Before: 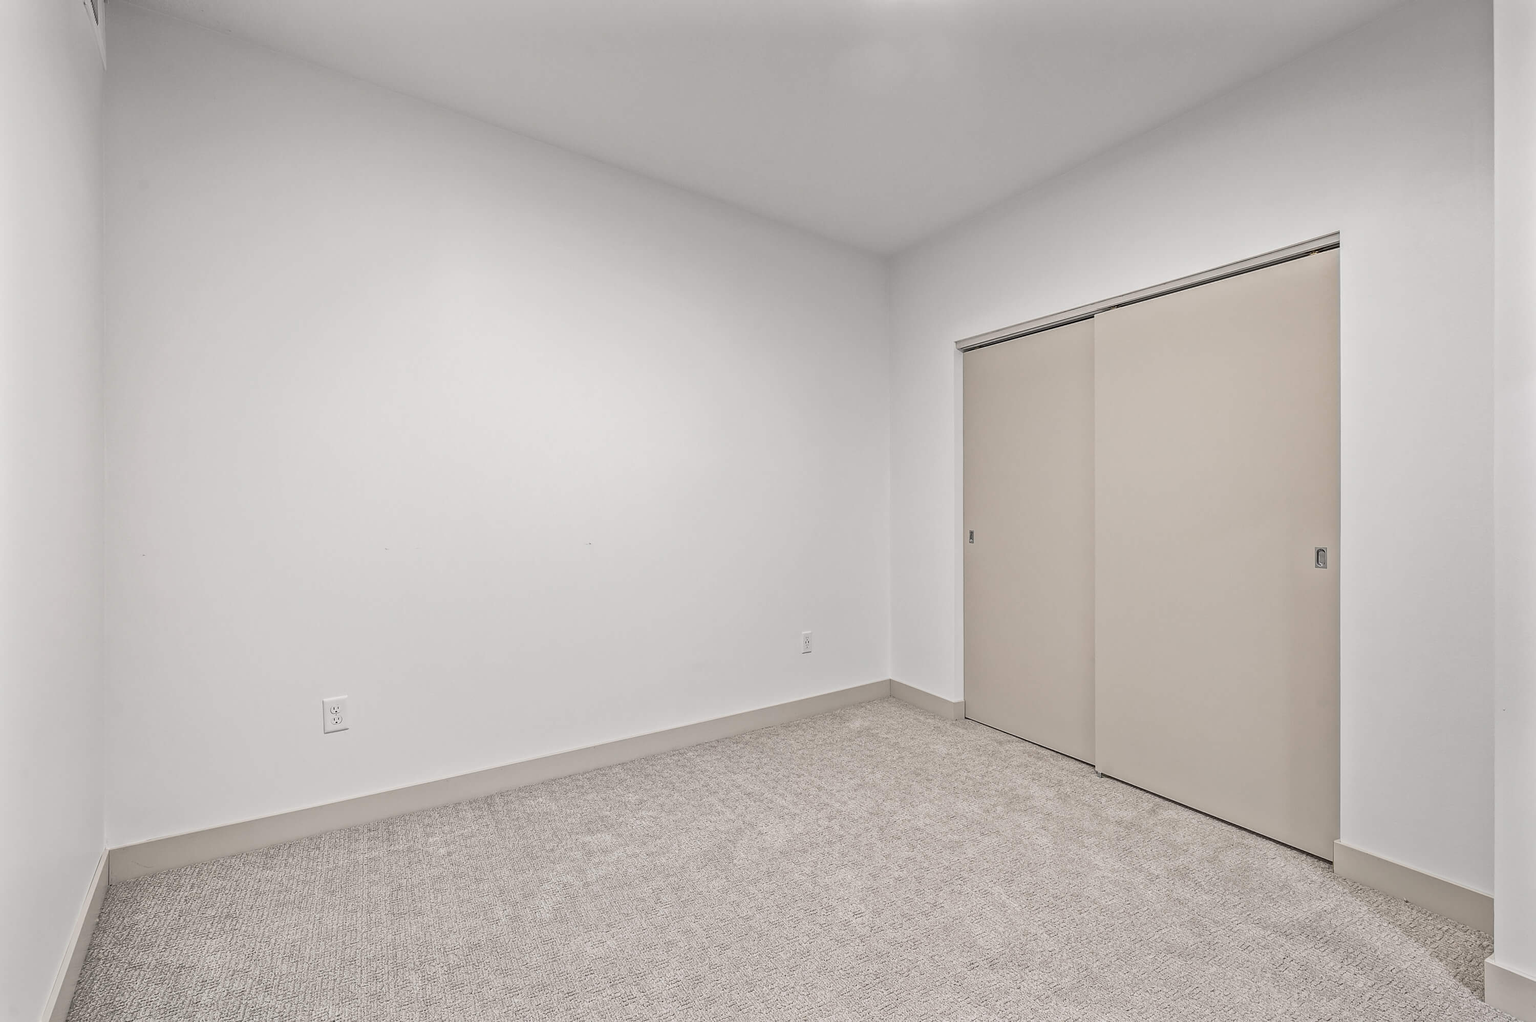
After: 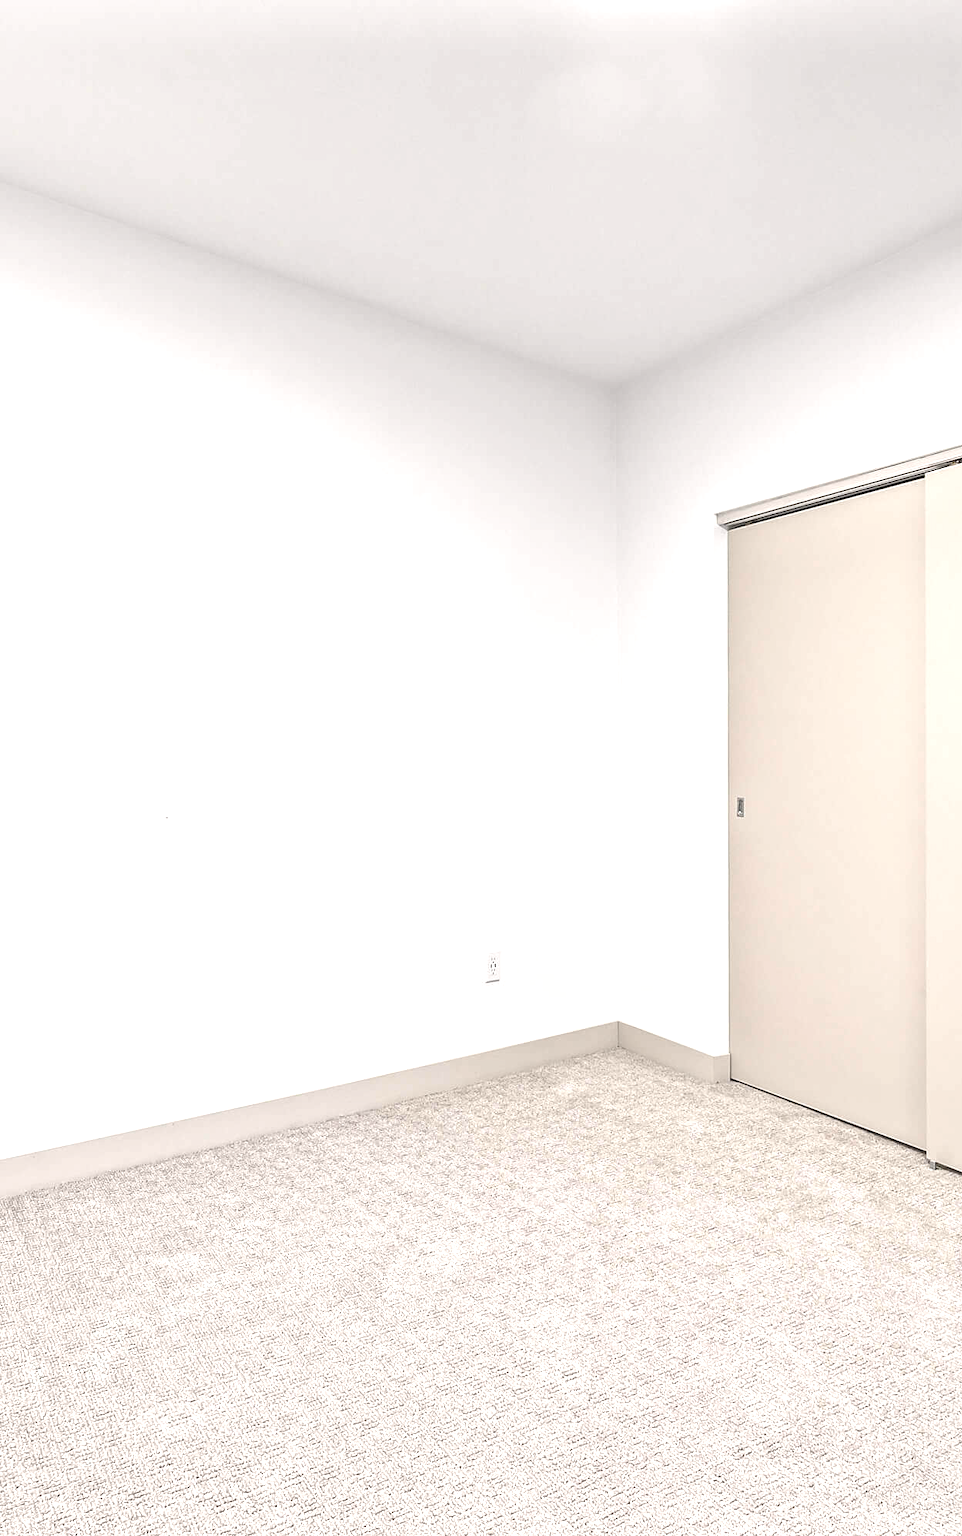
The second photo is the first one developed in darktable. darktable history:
exposure: black level correction -0.005, exposure 1.002 EV, compensate highlight preservation false
crop: left 31.229%, right 27.105%
